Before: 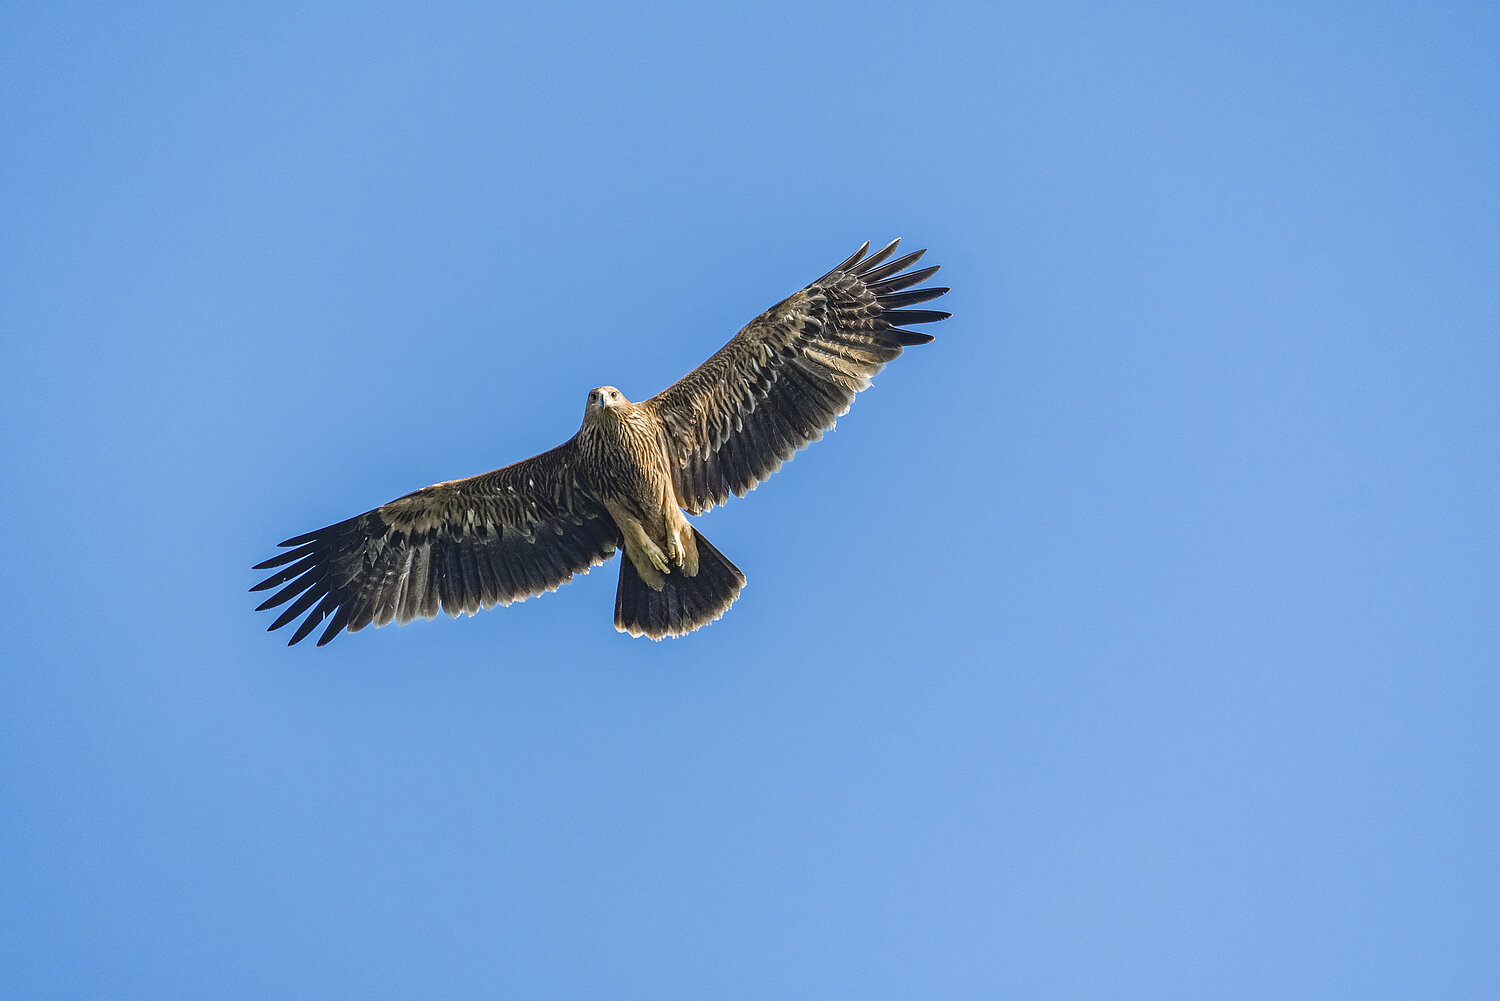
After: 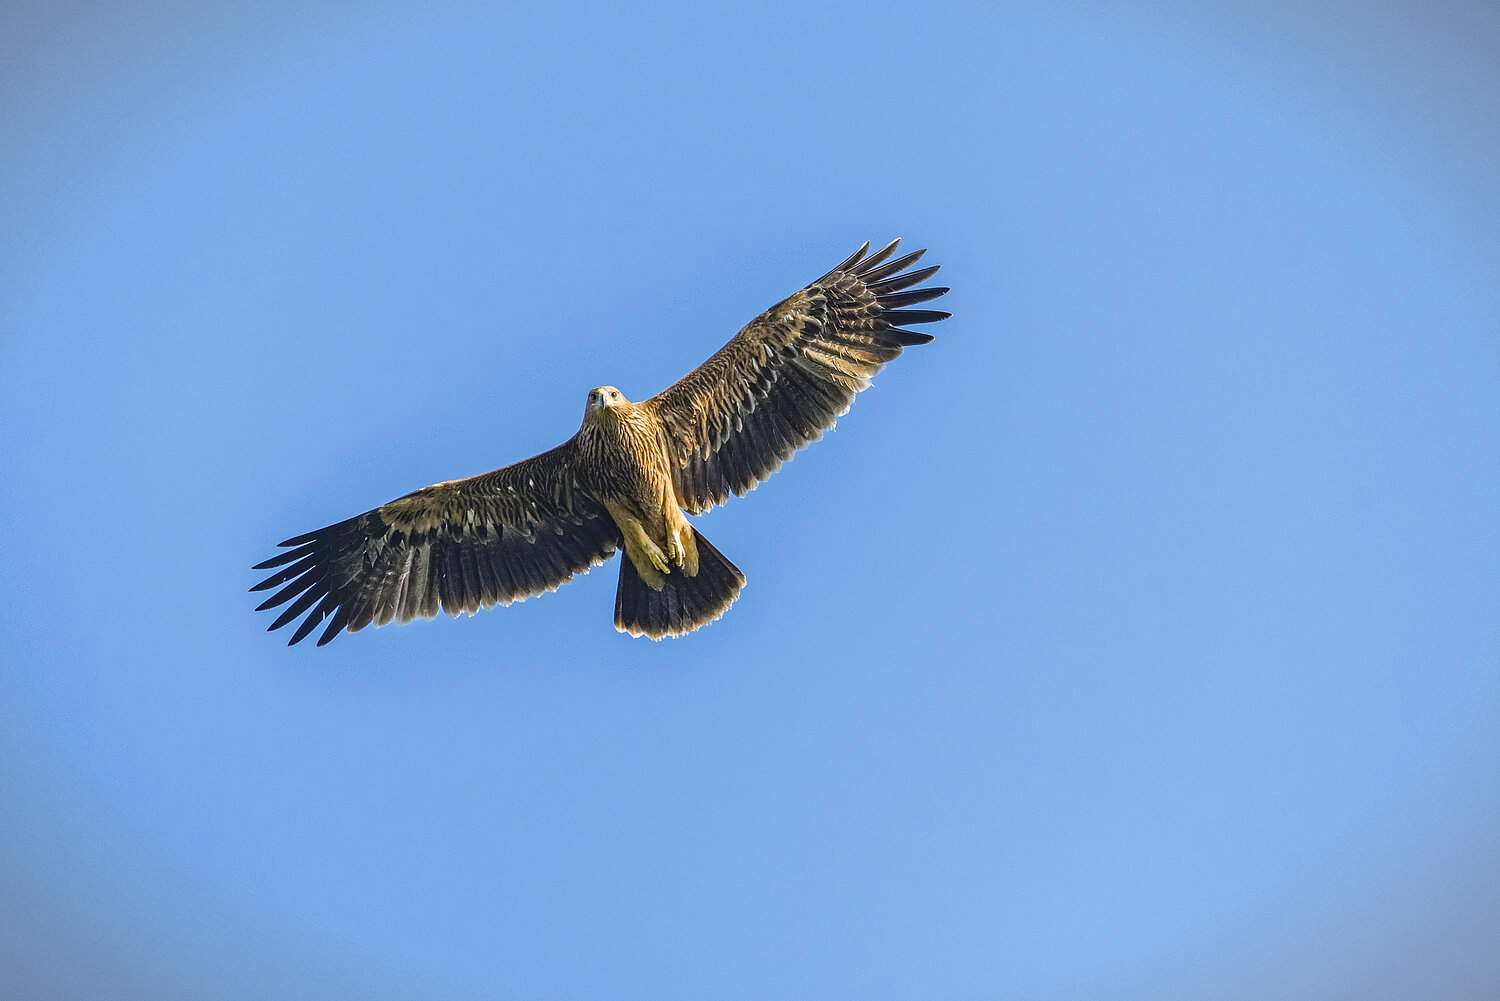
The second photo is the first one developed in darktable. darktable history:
color zones: curves: ch0 [(0.224, 0.526) (0.75, 0.5)]; ch1 [(0.055, 0.526) (0.224, 0.761) (0.377, 0.526) (0.75, 0.5)]
vignetting: fall-off start 100.82%, brightness -0.475, width/height ratio 1.324
